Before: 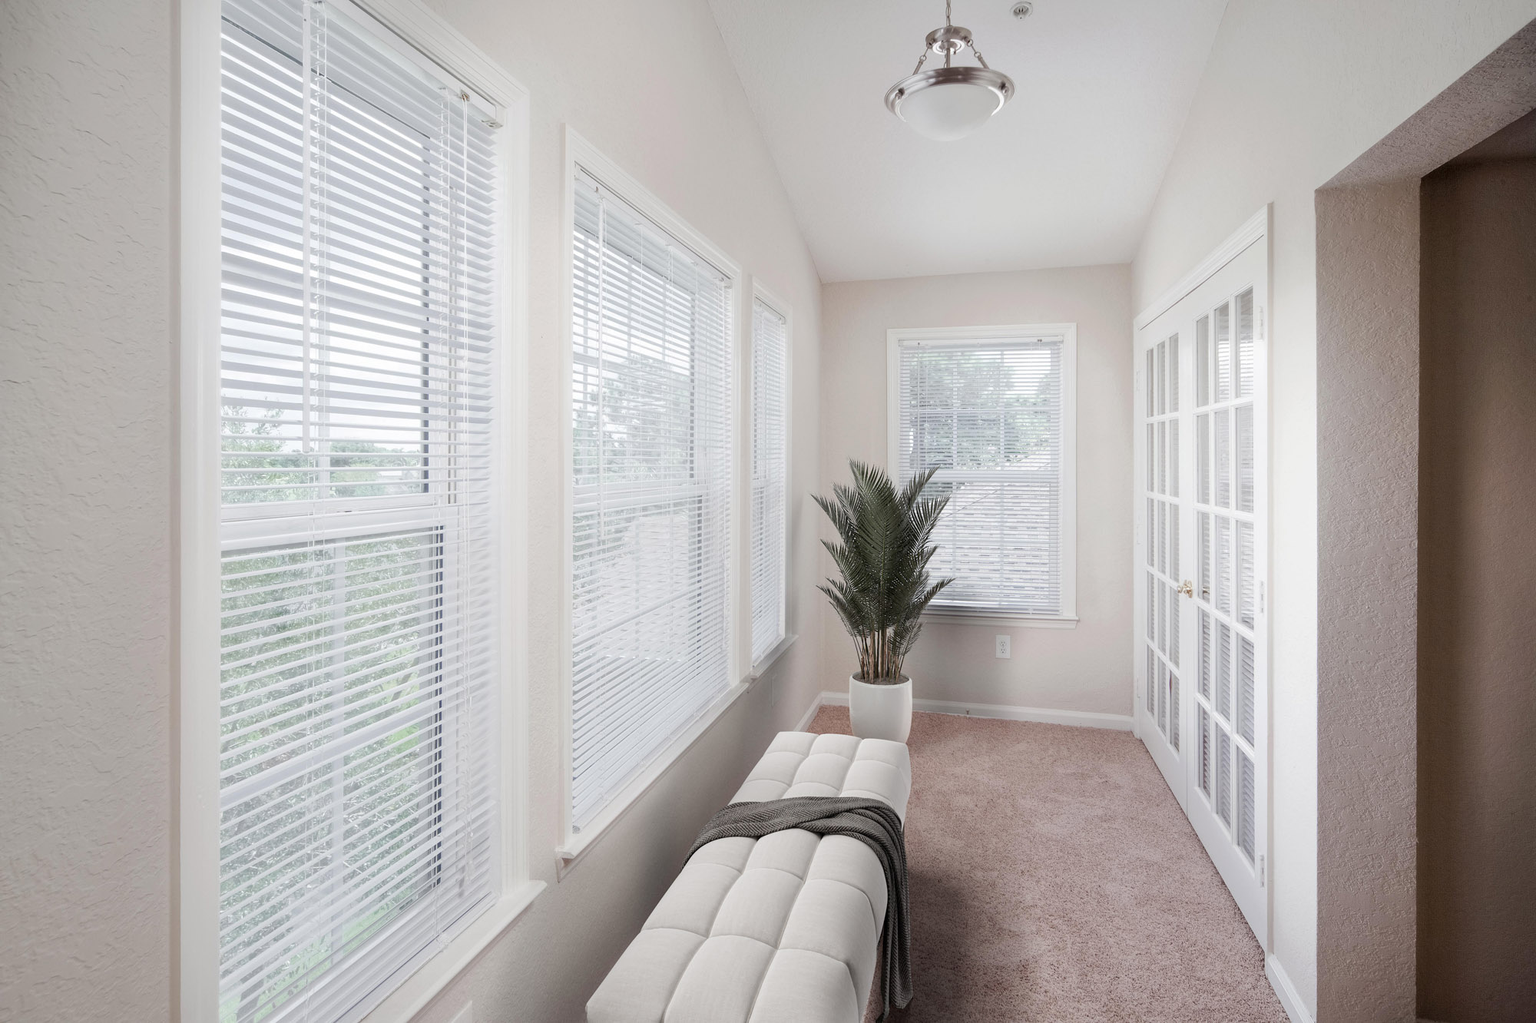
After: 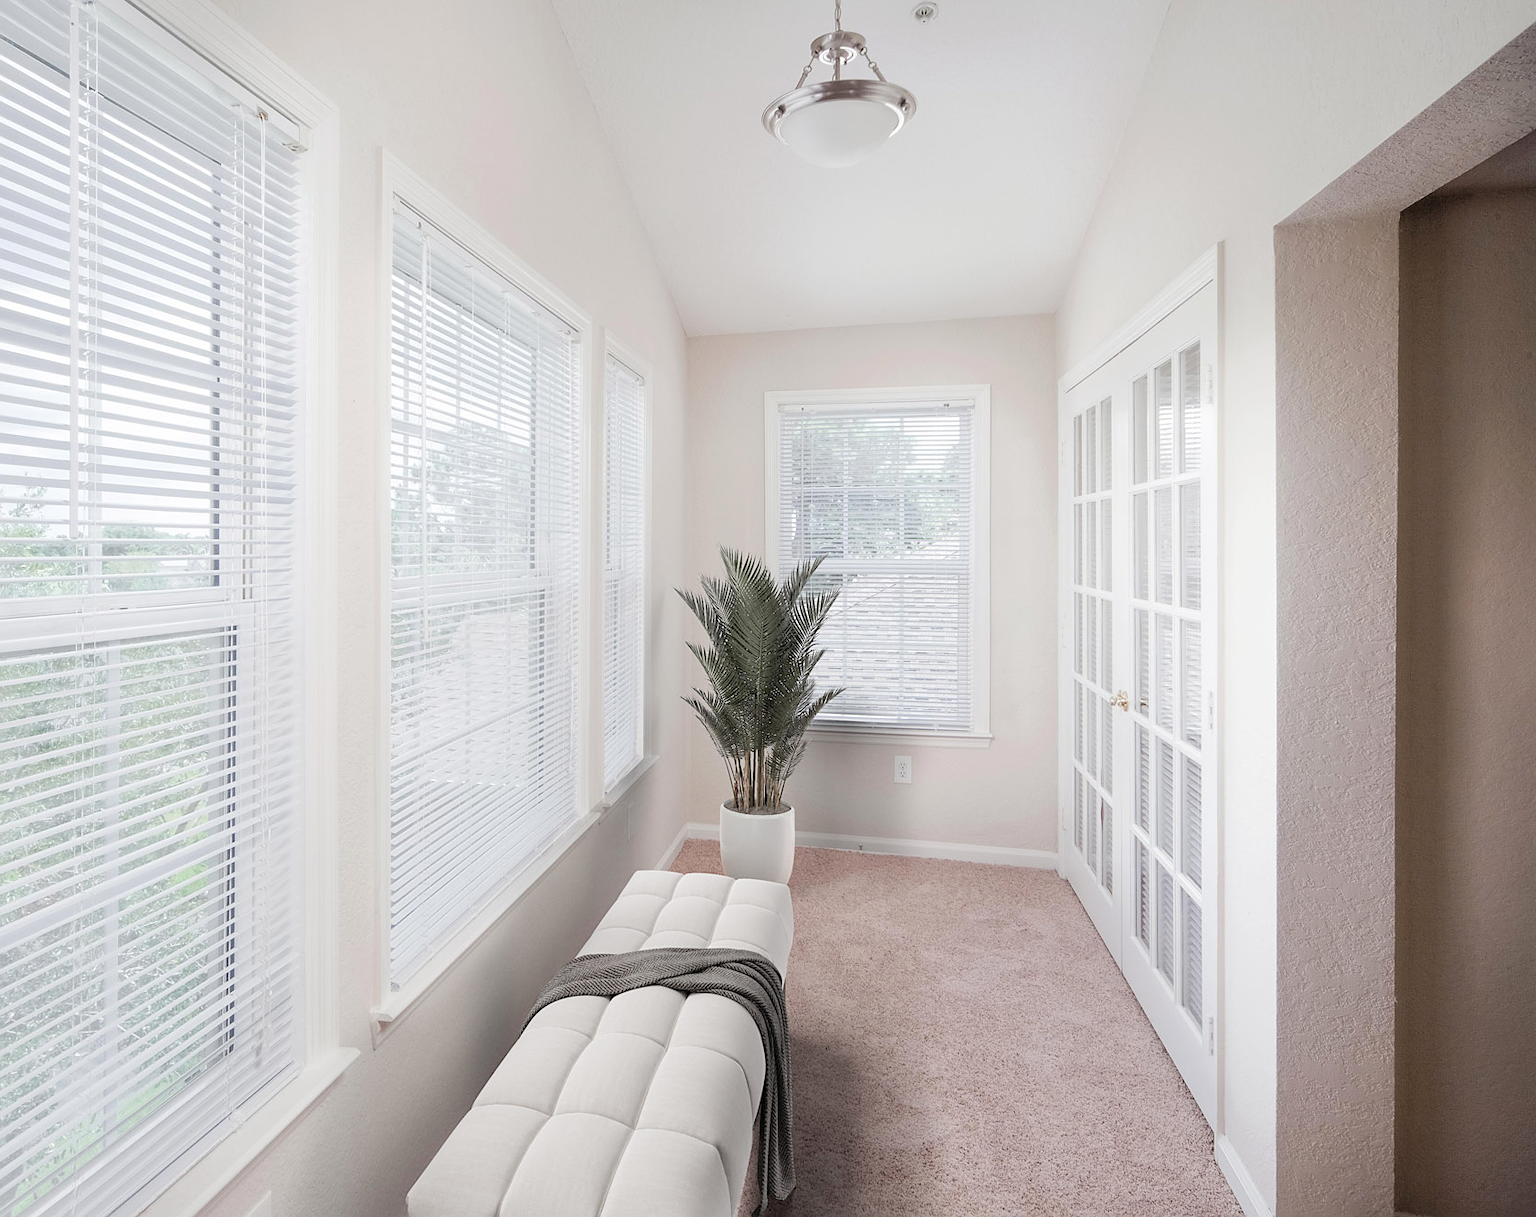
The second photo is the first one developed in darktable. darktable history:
sharpen: radius 1.6, amount 0.373, threshold 1.409
contrast brightness saturation: brightness 0.143
crop: left 15.944%
